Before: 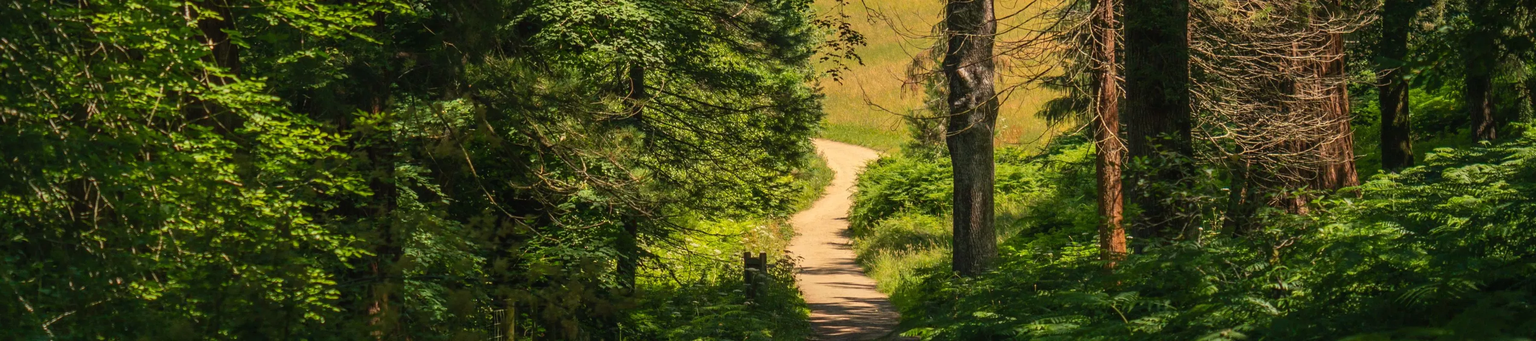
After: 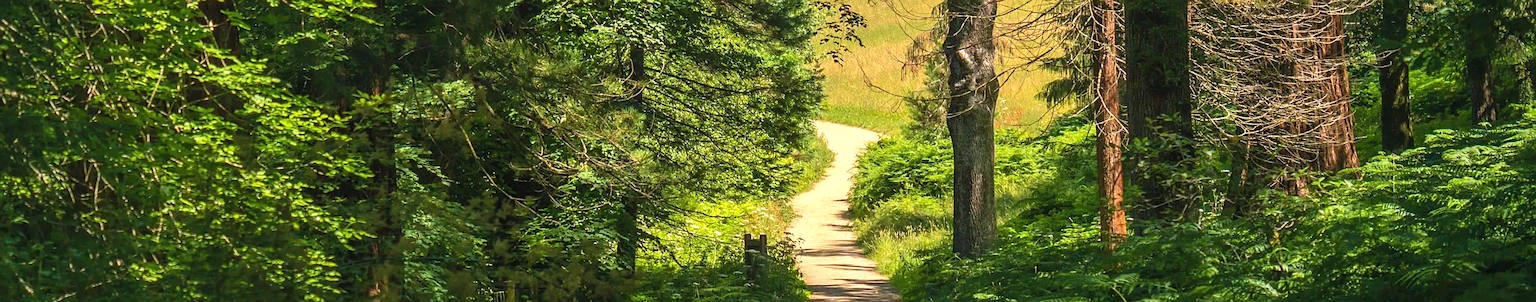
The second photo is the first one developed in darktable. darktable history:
sharpen: on, module defaults
levels: levels [0.018, 0.493, 1]
exposure: black level correction 0, exposure 0.7 EV, compensate exposure bias true, compensate highlight preservation false
velvia: on, module defaults
shadows and highlights: shadows 25, highlights -25
white balance: red 0.954, blue 1.079
color balance: mode lift, gamma, gain (sRGB)
crop and rotate: top 5.609%, bottom 5.609%
